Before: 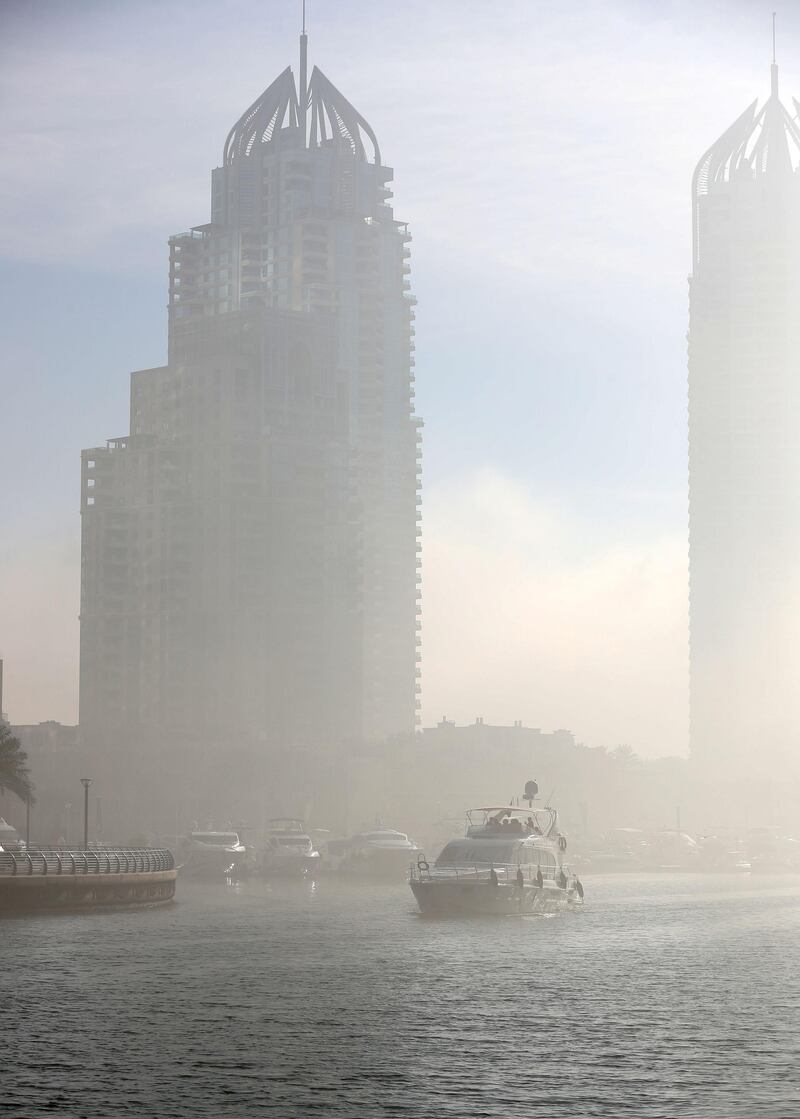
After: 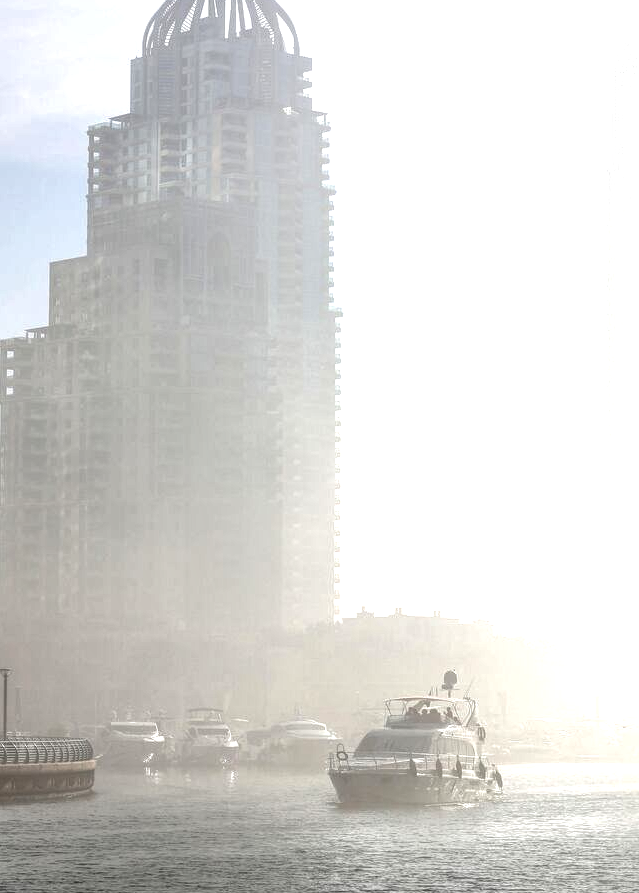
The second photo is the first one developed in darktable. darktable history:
exposure: black level correction -0.005, exposure 0.615 EV, compensate highlight preservation false
crop and rotate: left 10.25%, top 9.898%, right 9.838%, bottom 10.267%
local contrast: highlights 105%, shadows 98%, detail 199%, midtone range 0.2
